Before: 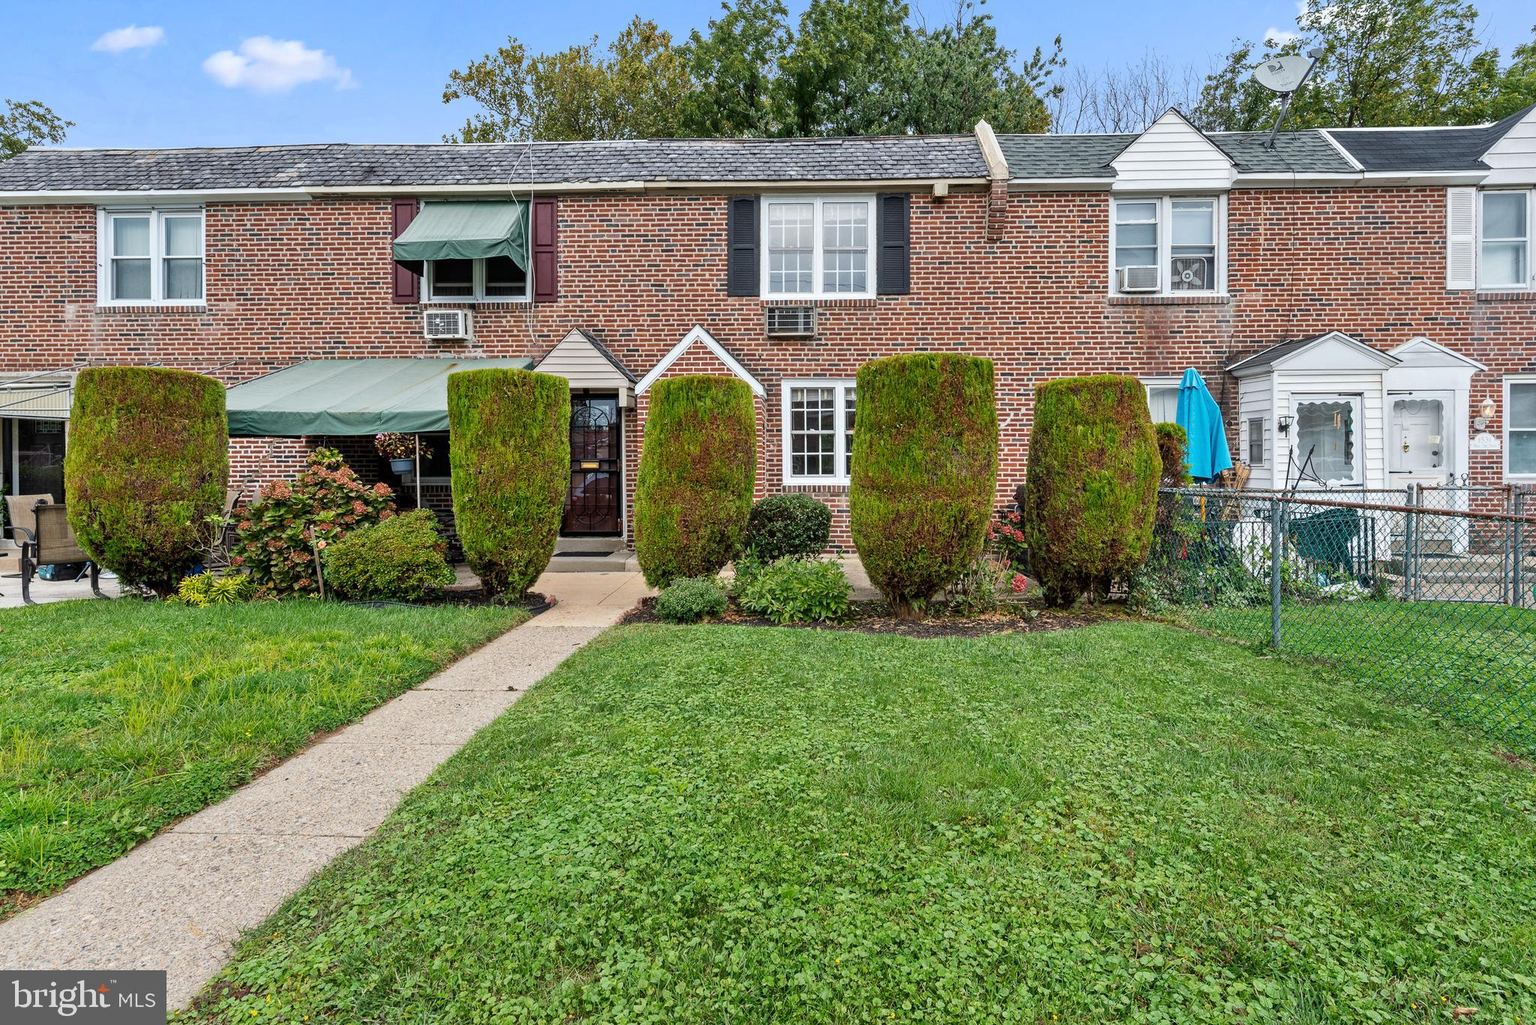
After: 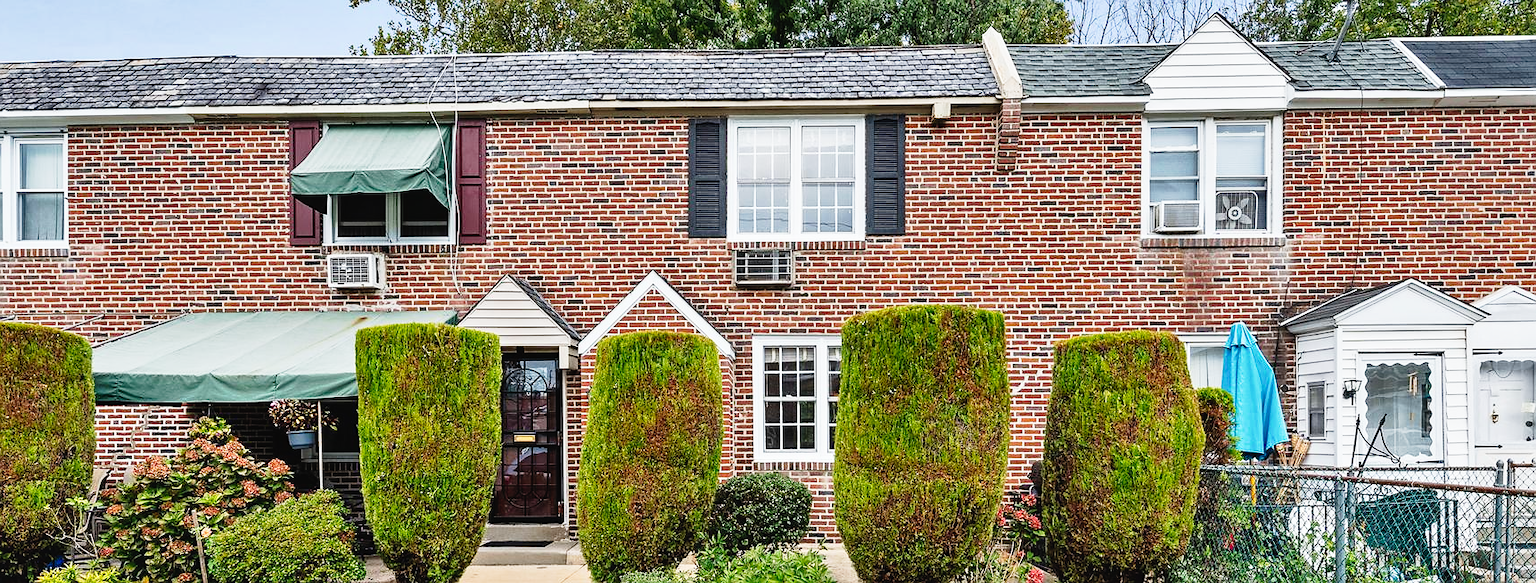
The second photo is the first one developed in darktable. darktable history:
shadows and highlights: white point adjustment 0.951, soften with gaussian
crop and rotate: left 9.689%, top 9.508%, right 6.172%, bottom 42.521%
tone curve: curves: ch0 [(0, 0.023) (0.087, 0.065) (0.184, 0.168) (0.45, 0.54) (0.57, 0.683) (0.706, 0.841) (0.877, 0.948) (1, 0.984)]; ch1 [(0, 0) (0.388, 0.369) (0.447, 0.447) (0.505, 0.5) (0.534, 0.535) (0.563, 0.563) (0.579, 0.59) (0.644, 0.663) (1, 1)]; ch2 [(0, 0) (0.301, 0.259) (0.385, 0.395) (0.492, 0.496) (0.518, 0.537) (0.583, 0.605) (0.673, 0.667) (1, 1)], preserve colors none
sharpen: radius 1.047, threshold 0.945
